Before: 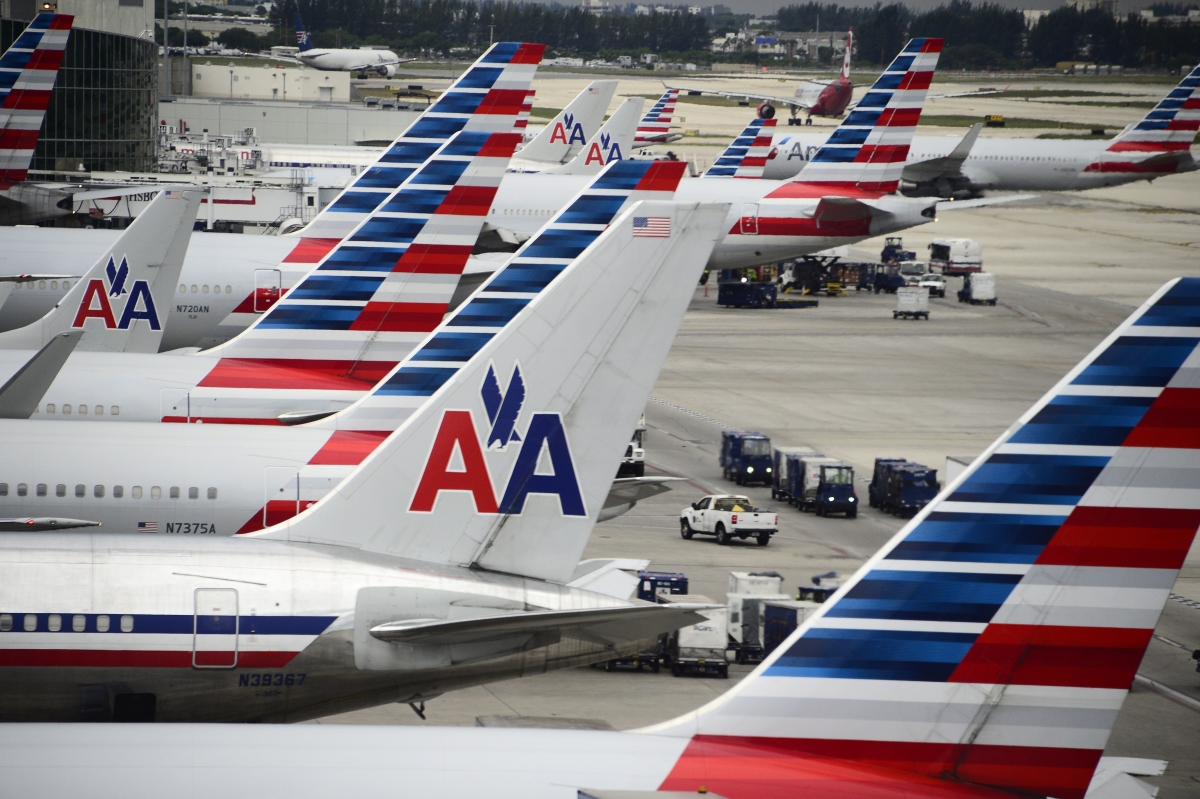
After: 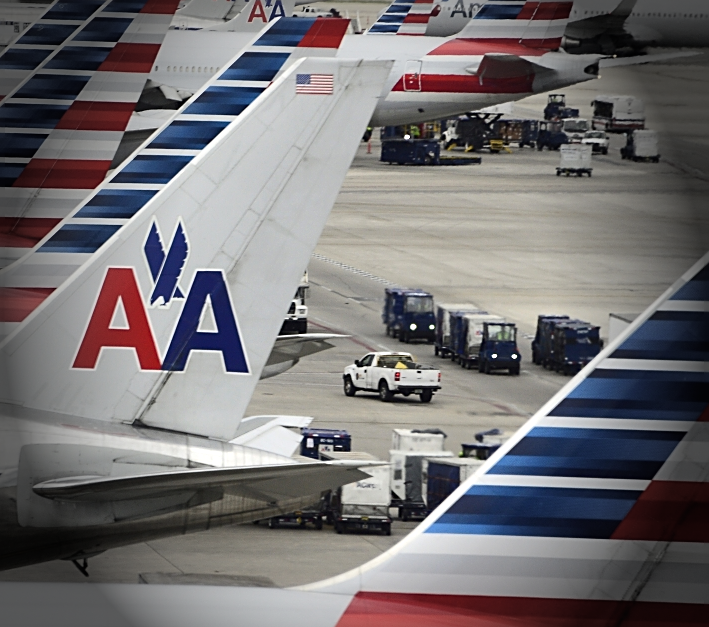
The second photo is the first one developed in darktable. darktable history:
sharpen: on, module defaults
exposure: exposure 0.196 EV, compensate highlight preservation false
vignetting: fall-off start 63.68%, brightness -0.886, width/height ratio 0.873
crop and rotate: left 28.115%, top 17.954%, right 12.741%, bottom 3.453%
